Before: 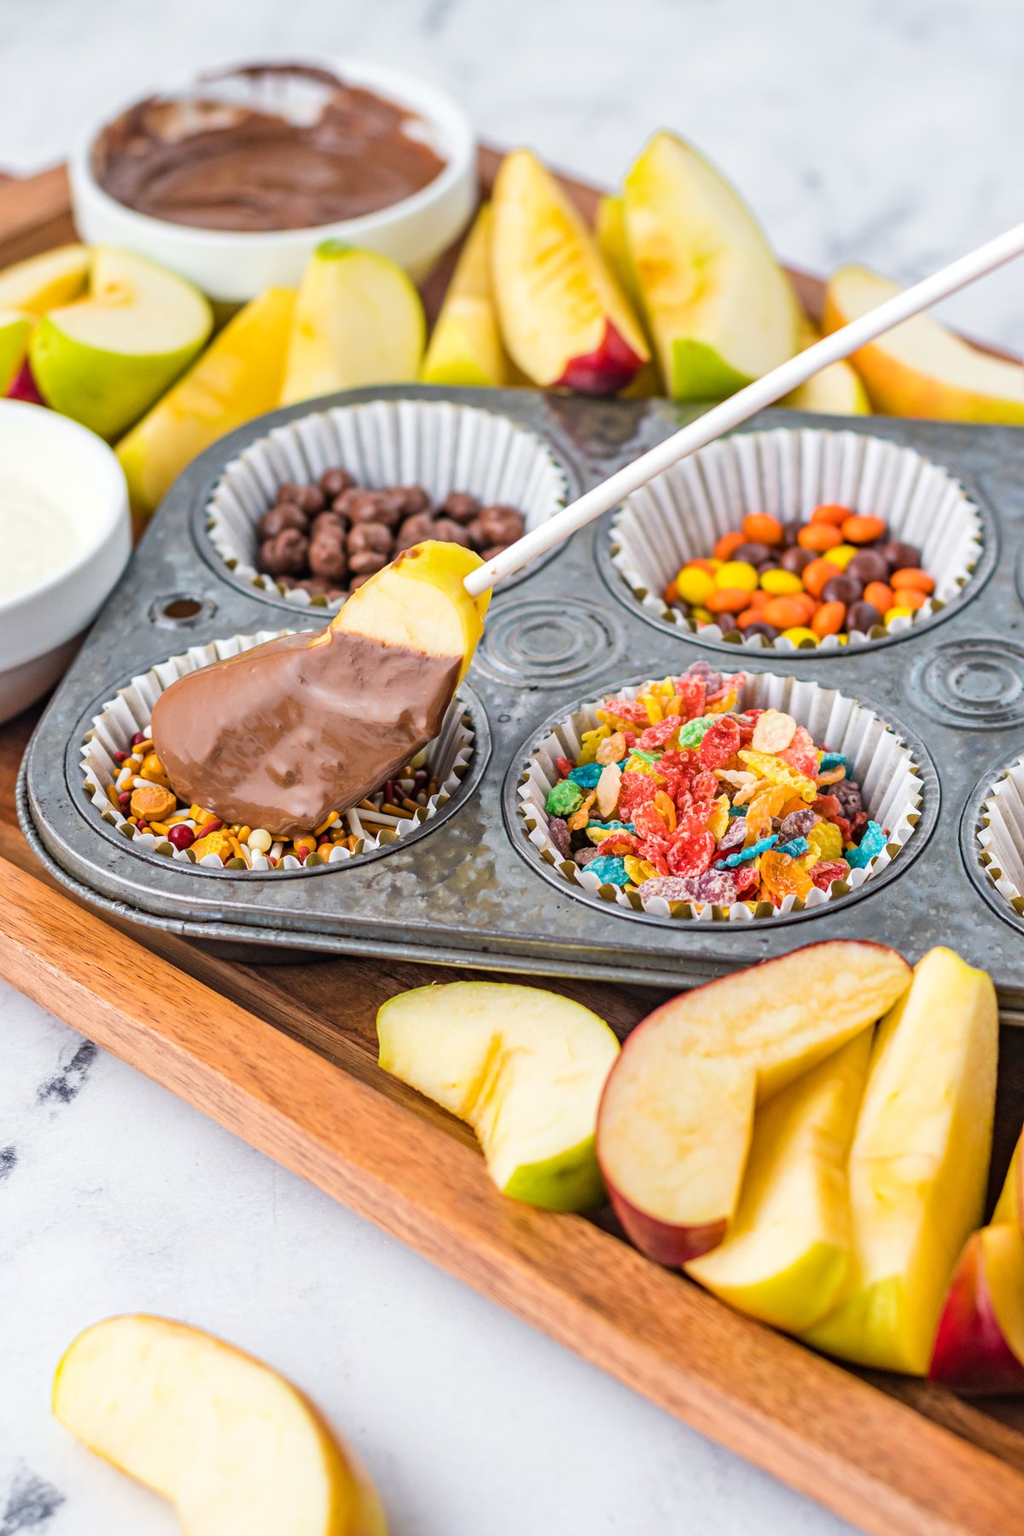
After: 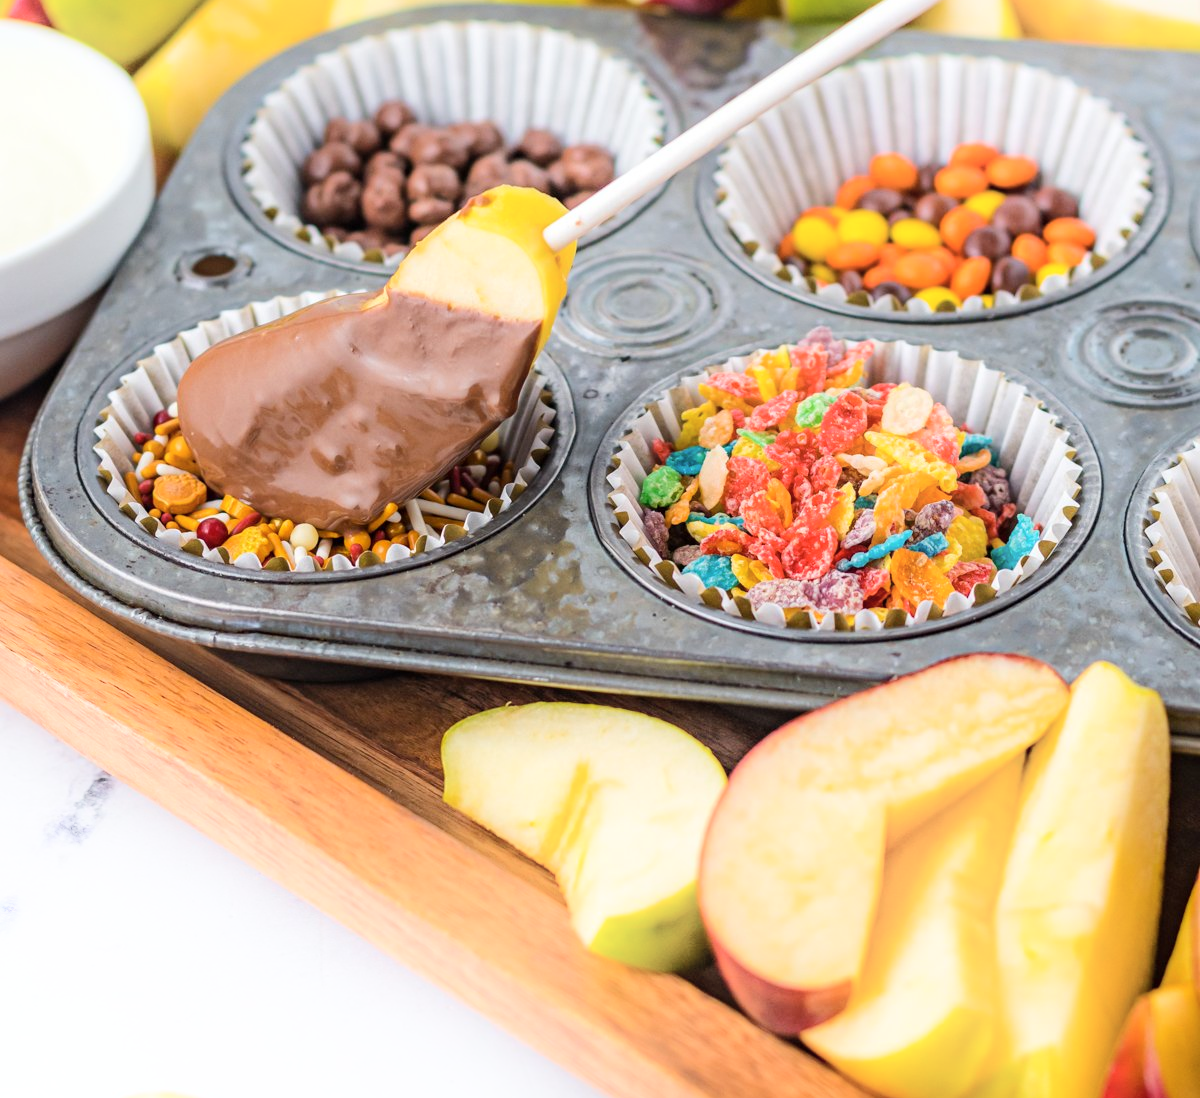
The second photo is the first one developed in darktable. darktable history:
crop and rotate: top 24.912%, bottom 14.053%
shadows and highlights: shadows -55.39, highlights 85.2, soften with gaussian
